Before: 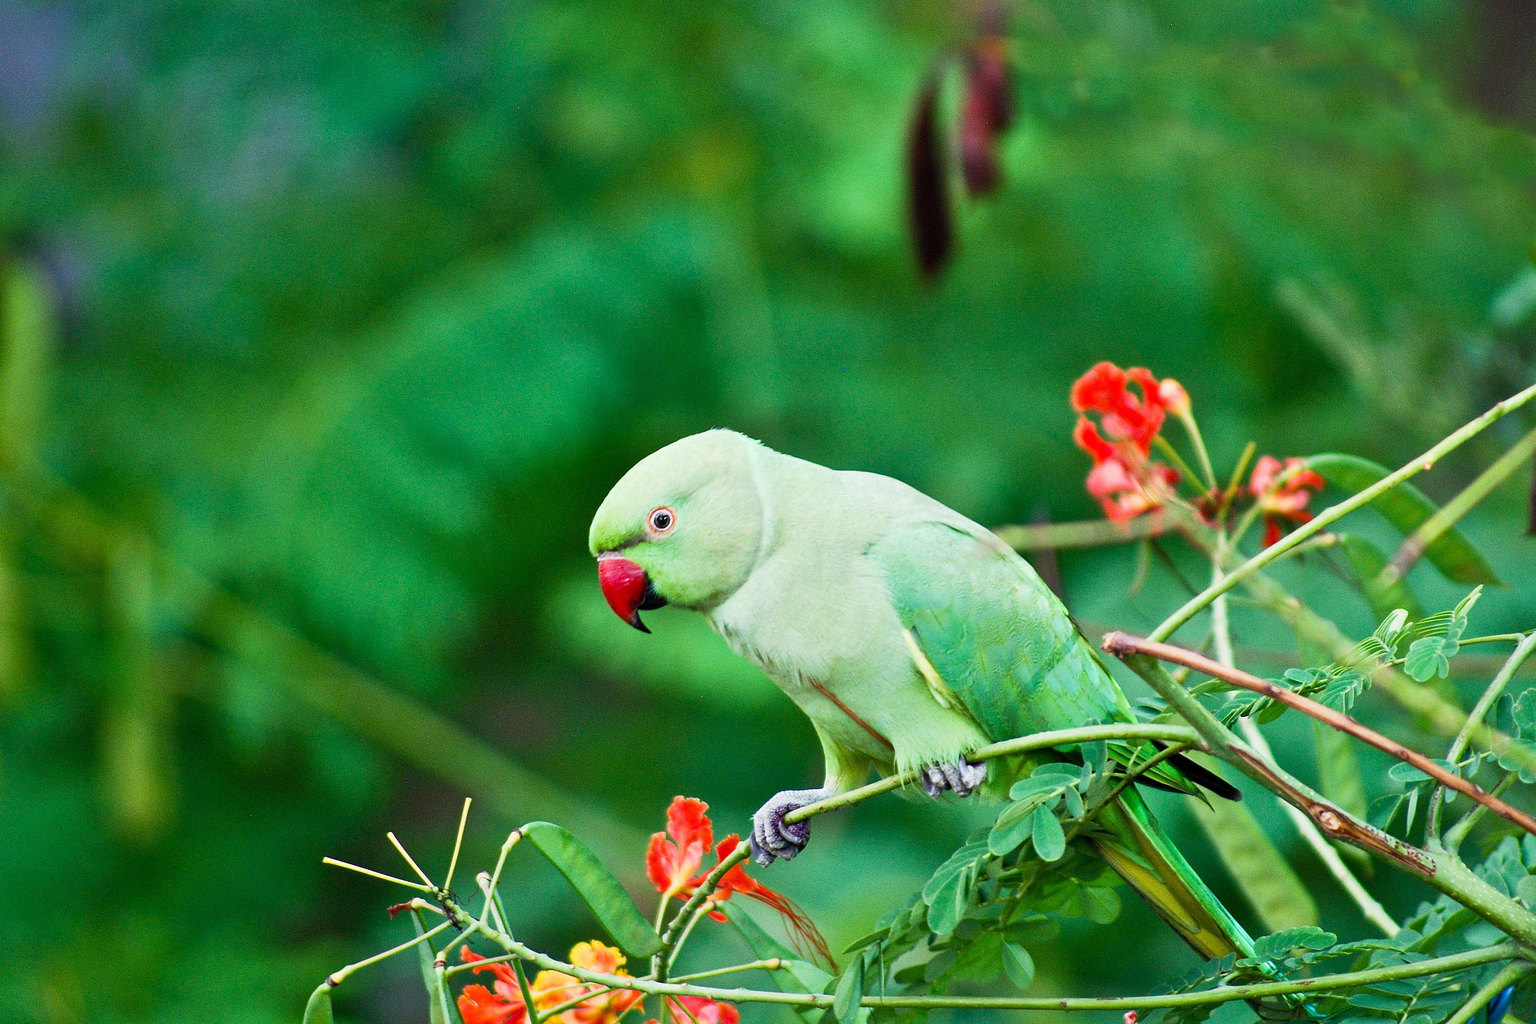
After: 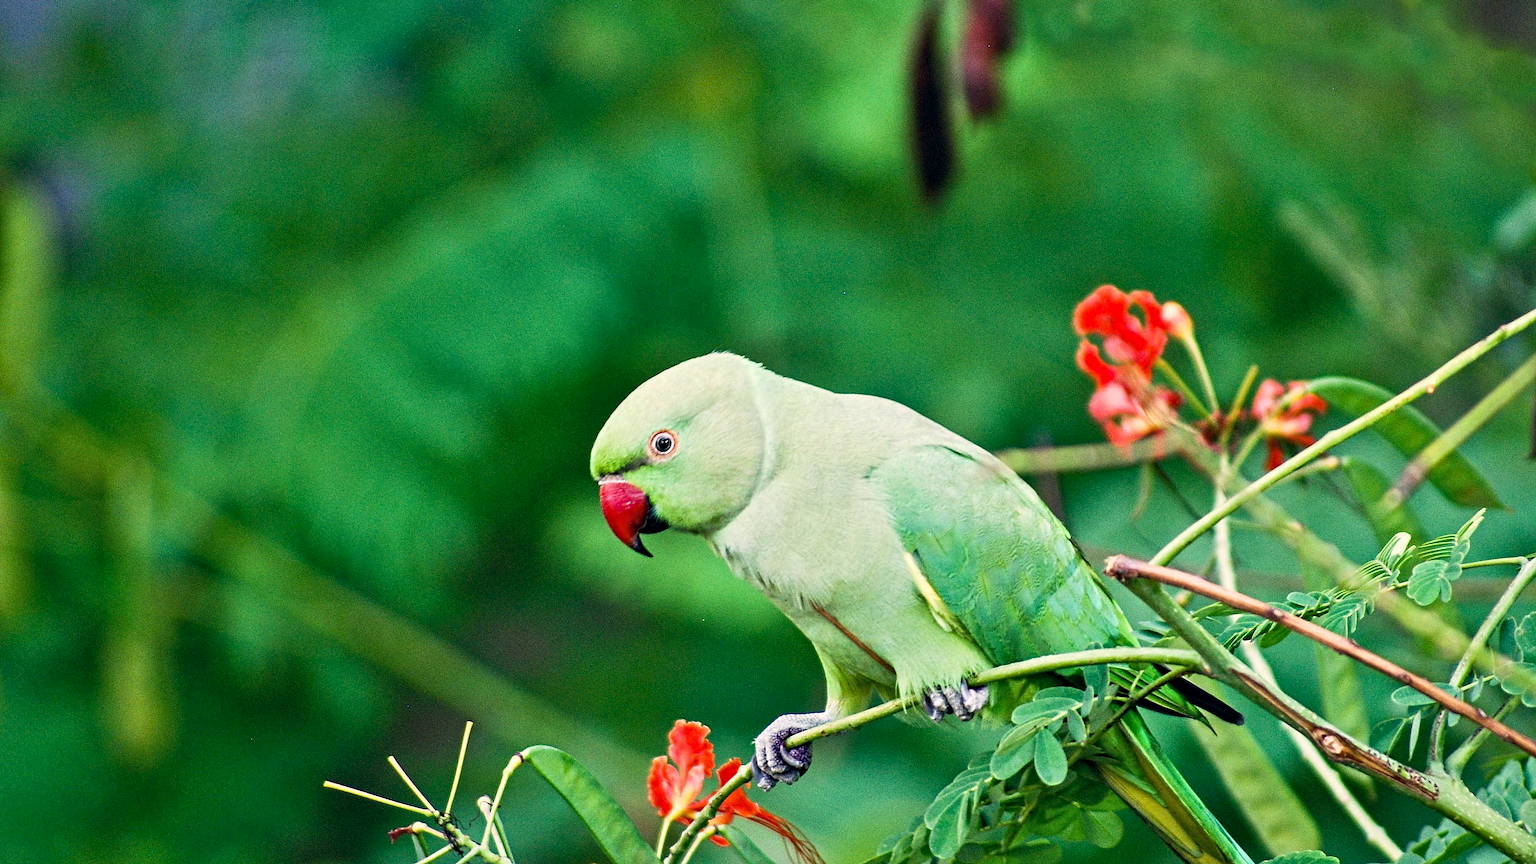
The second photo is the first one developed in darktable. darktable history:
color correction: highlights a* 5.38, highlights b* 5.3, shadows a* -4.26, shadows b* -5.11
crop: top 7.625%, bottom 8.027%
contrast equalizer: y [[0.5, 0.501, 0.525, 0.597, 0.58, 0.514], [0.5 ×6], [0.5 ×6], [0 ×6], [0 ×6]]
